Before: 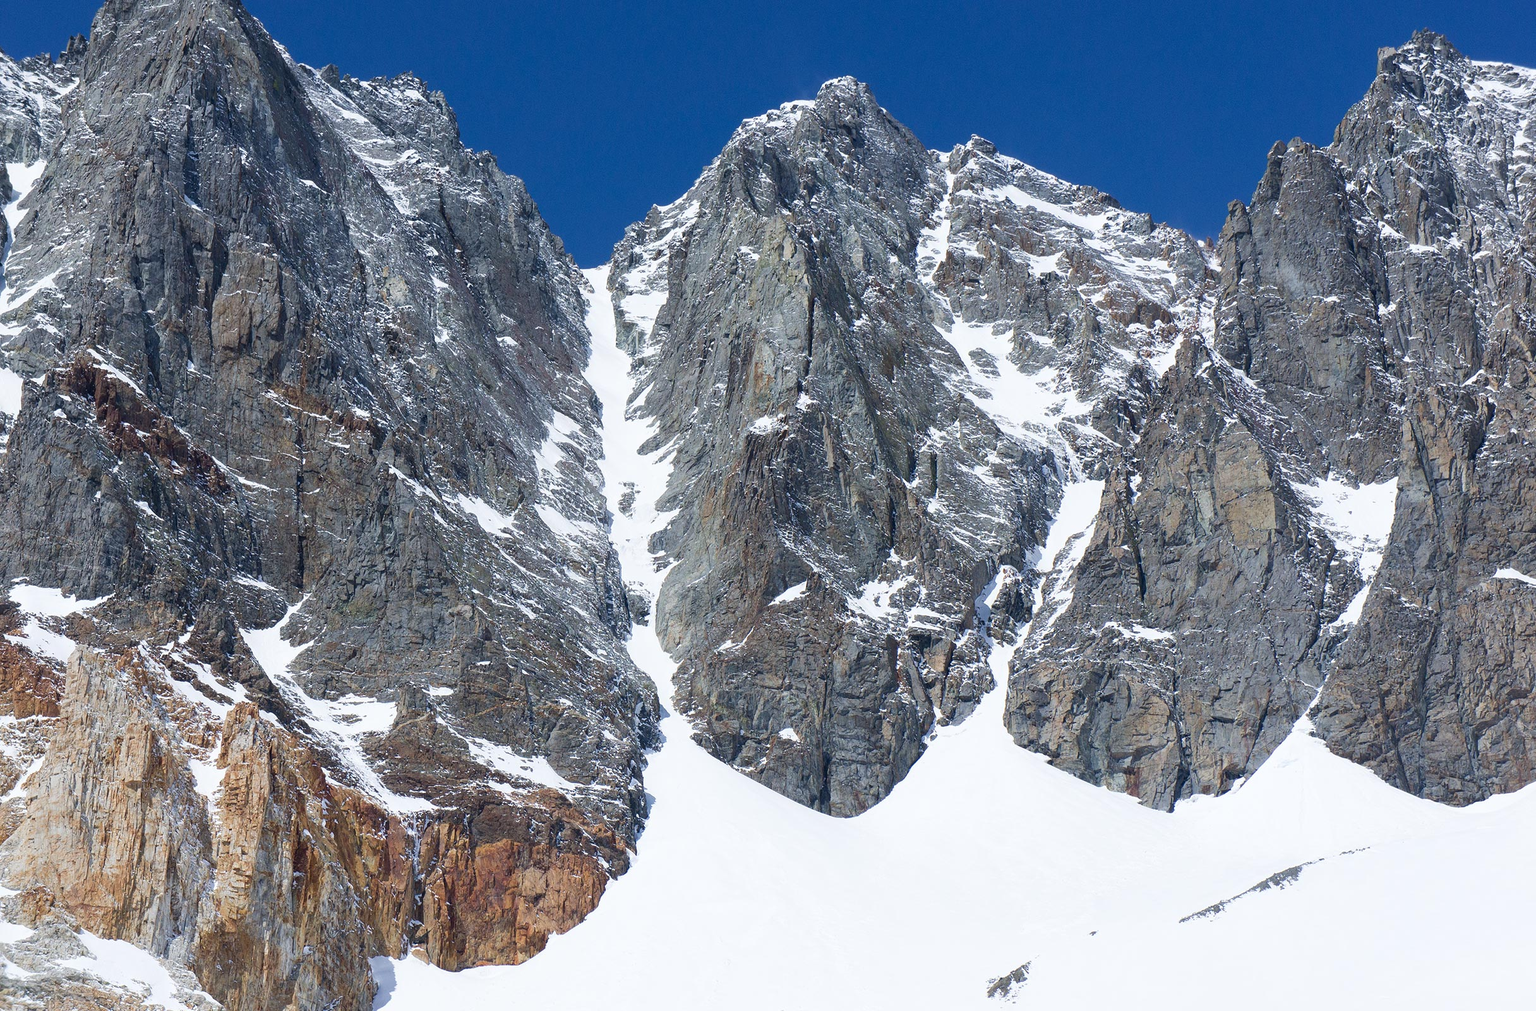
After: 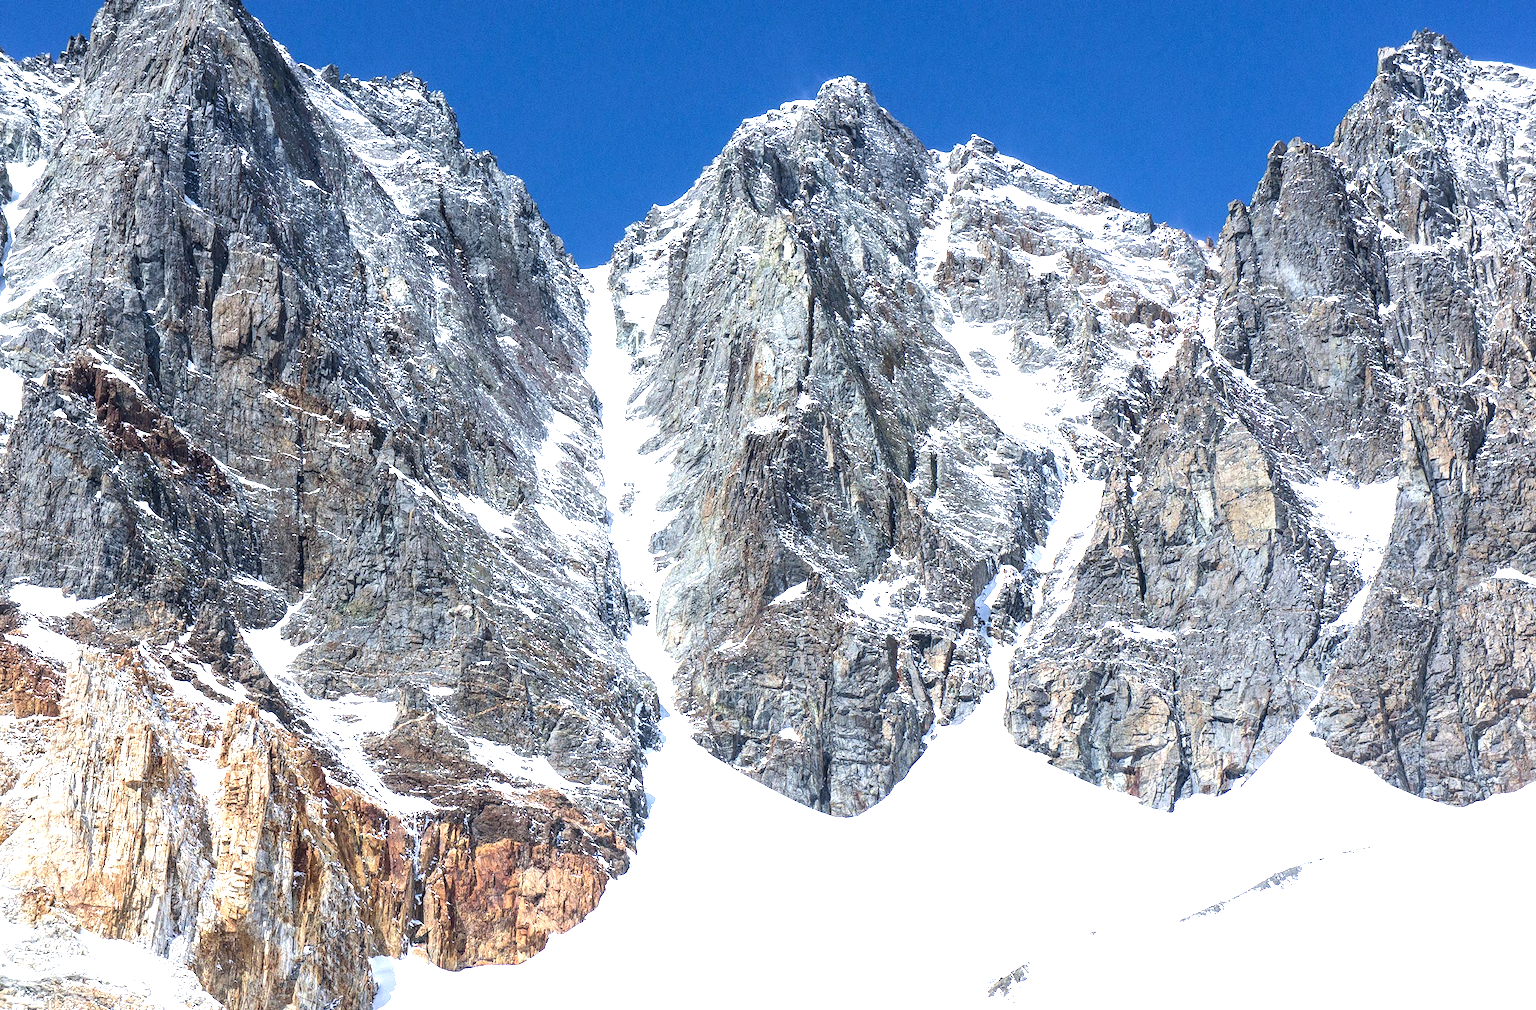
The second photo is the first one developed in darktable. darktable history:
tone equalizer: -8 EV -0.75 EV, -7 EV -0.7 EV, -6 EV -0.6 EV, -5 EV -0.4 EV, -3 EV 0.4 EV, -2 EV 0.6 EV, -1 EV 0.7 EV, +0 EV 0.75 EV, edges refinement/feathering 500, mask exposure compensation -1.57 EV, preserve details no
local contrast: on, module defaults
exposure: black level correction 0, exposure 0.5 EV, compensate exposure bias true, compensate highlight preservation false
